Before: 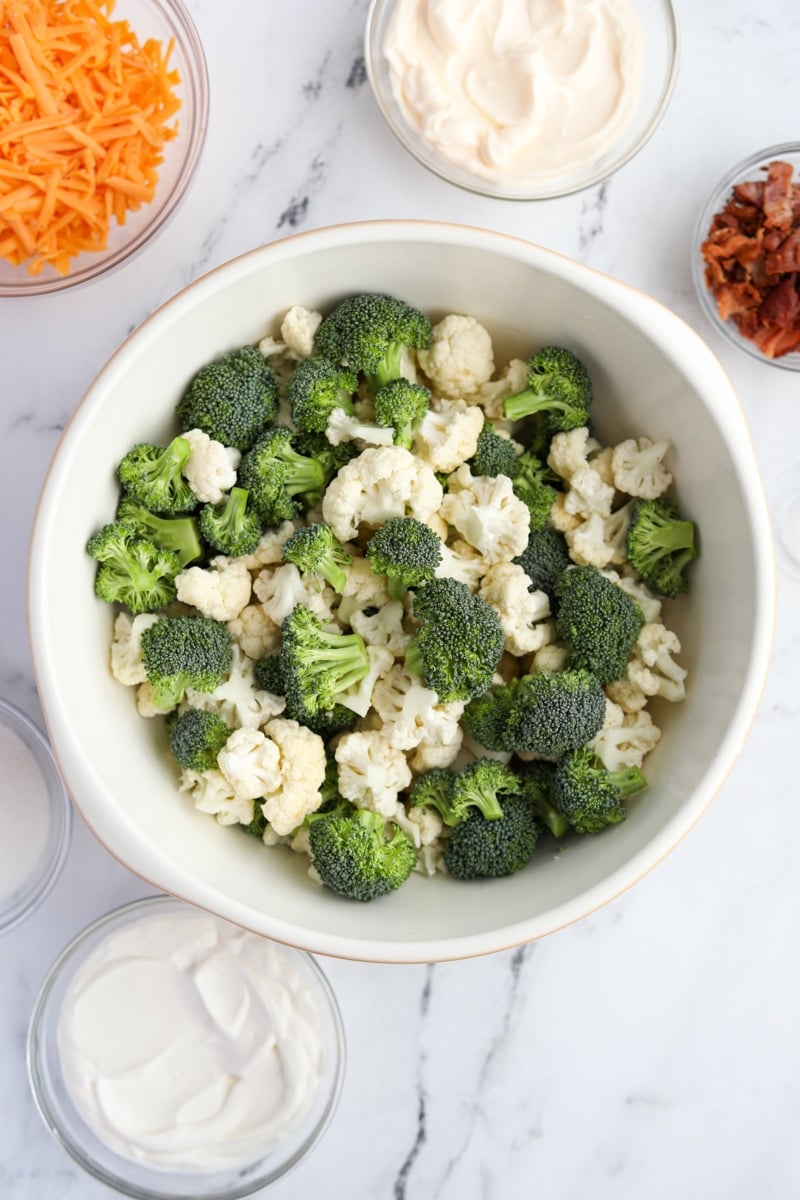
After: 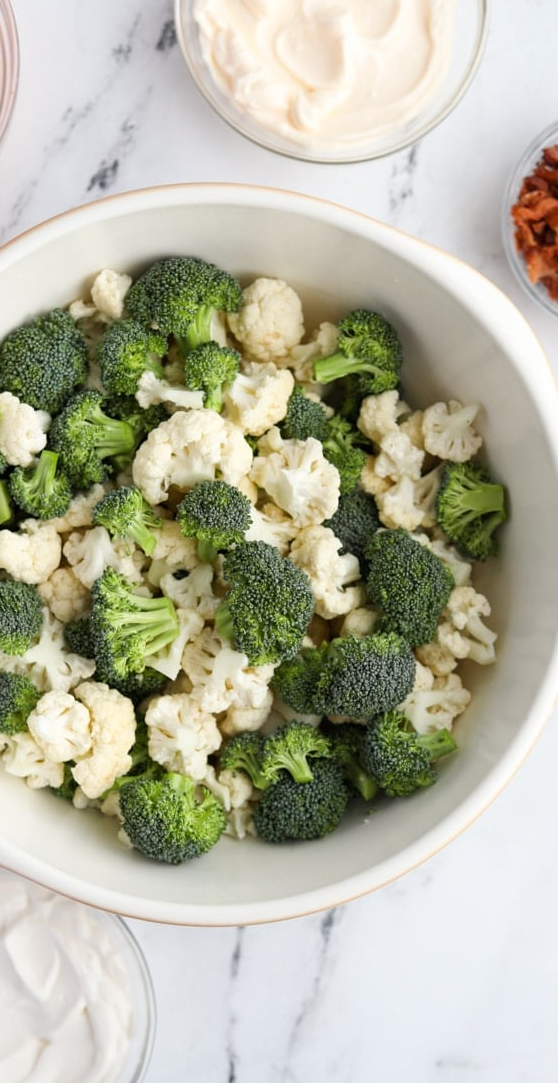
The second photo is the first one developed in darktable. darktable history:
crop and rotate: left 23.842%, top 3.126%, right 6.286%, bottom 6.581%
